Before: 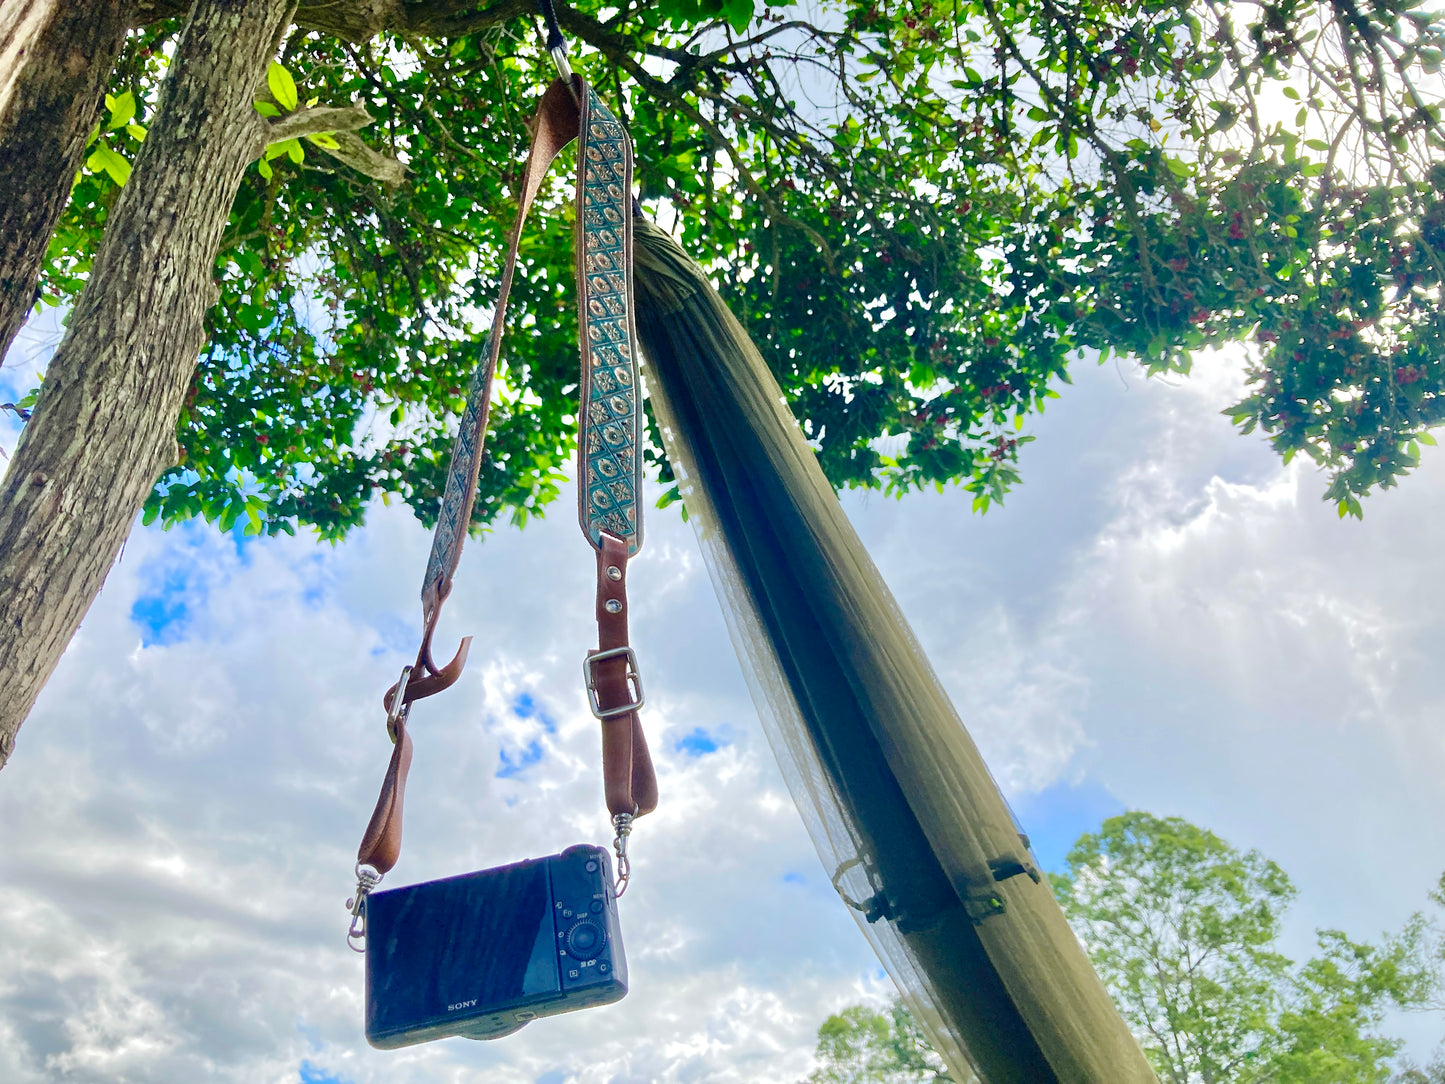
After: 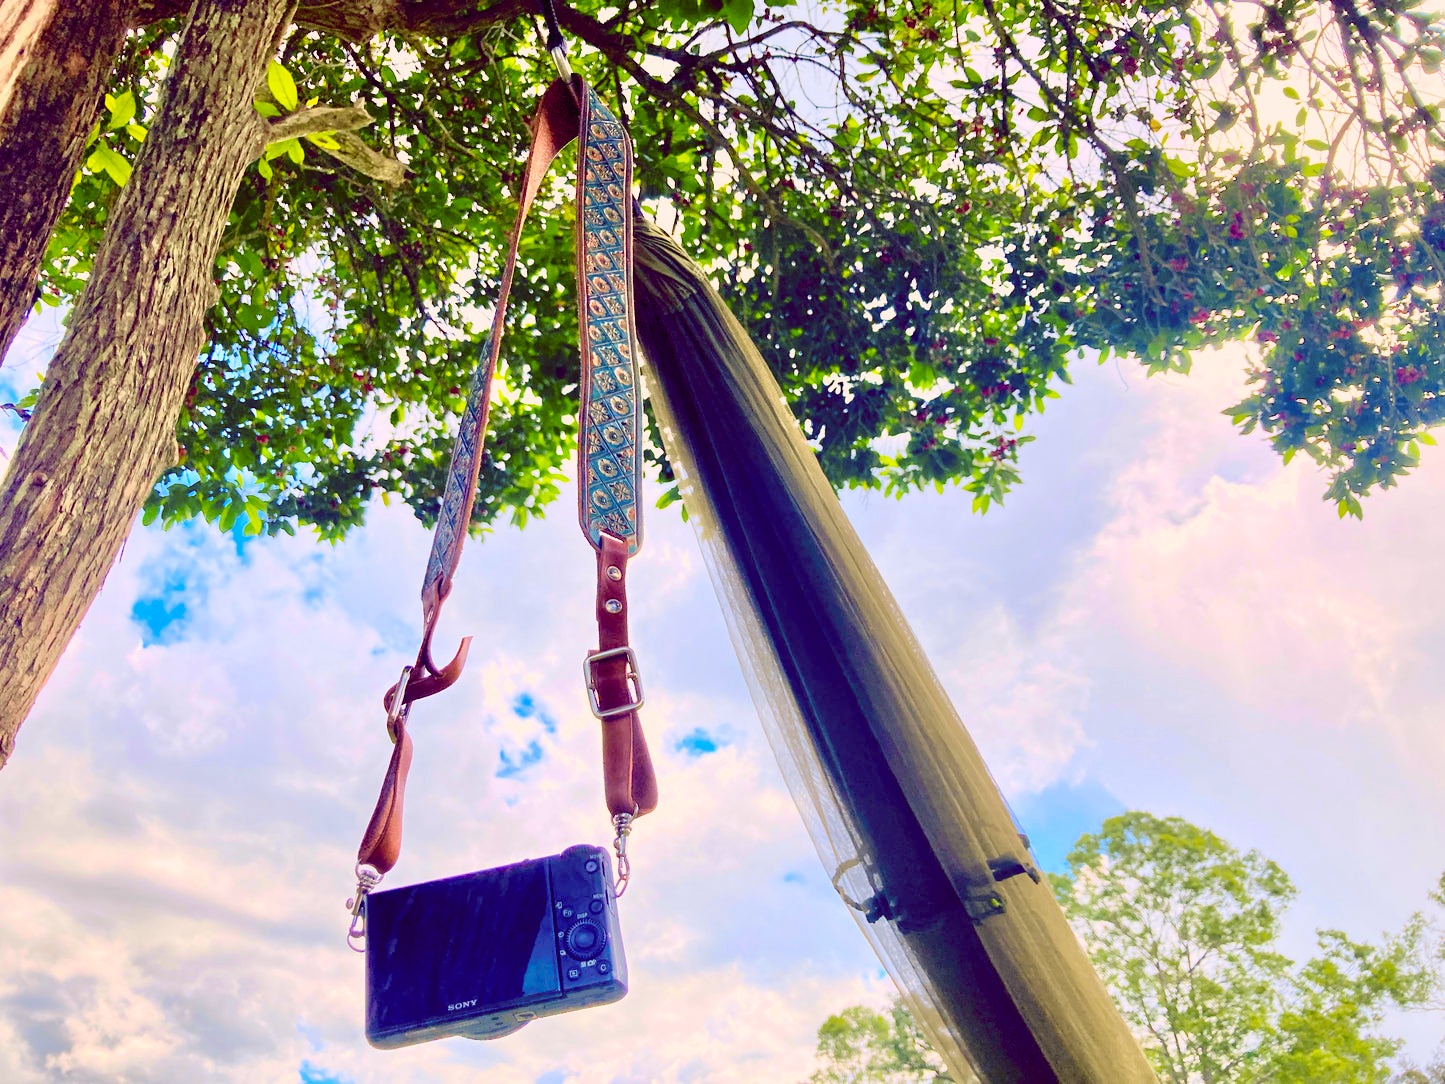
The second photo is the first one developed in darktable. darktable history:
exposure: black level correction 0.001, compensate highlight preservation false
rotate and perspective: automatic cropping original format, crop left 0, crop top 0
tone curve: curves: ch0 [(0, 0.021) (0.049, 0.044) (0.152, 0.14) (0.328, 0.377) (0.473, 0.543) (0.641, 0.705) (0.85, 0.894) (1, 0.969)]; ch1 [(0, 0) (0.302, 0.331) (0.427, 0.433) (0.472, 0.47) (0.502, 0.503) (0.527, 0.524) (0.564, 0.591) (0.602, 0.632) (0.677, 0.701) (0.859, 0.885) (1, 1)]; ch2 [(0, 0) (0.33, 0.301) (0.447, 0.44) (0.487, 0.496) (0.502, 0.516) (0.535, 0.563) (0.565, 0.6) (0.618, 0.629) (1, 1)], color space Lab, independent channels, preserve colors none
color balance rgb: shadows lift › chroma 6.43%, shadows lift › hue 305.74°, highlights gain › chroma 2.43%, highlights gain › hue 35.74°, global offset › chroma 0.28%, global offset › hue 320.29°, linear chroma grading › global chroma 5.5%, perceptual saturation grading › global saturation 30%, contrast 5.15%
